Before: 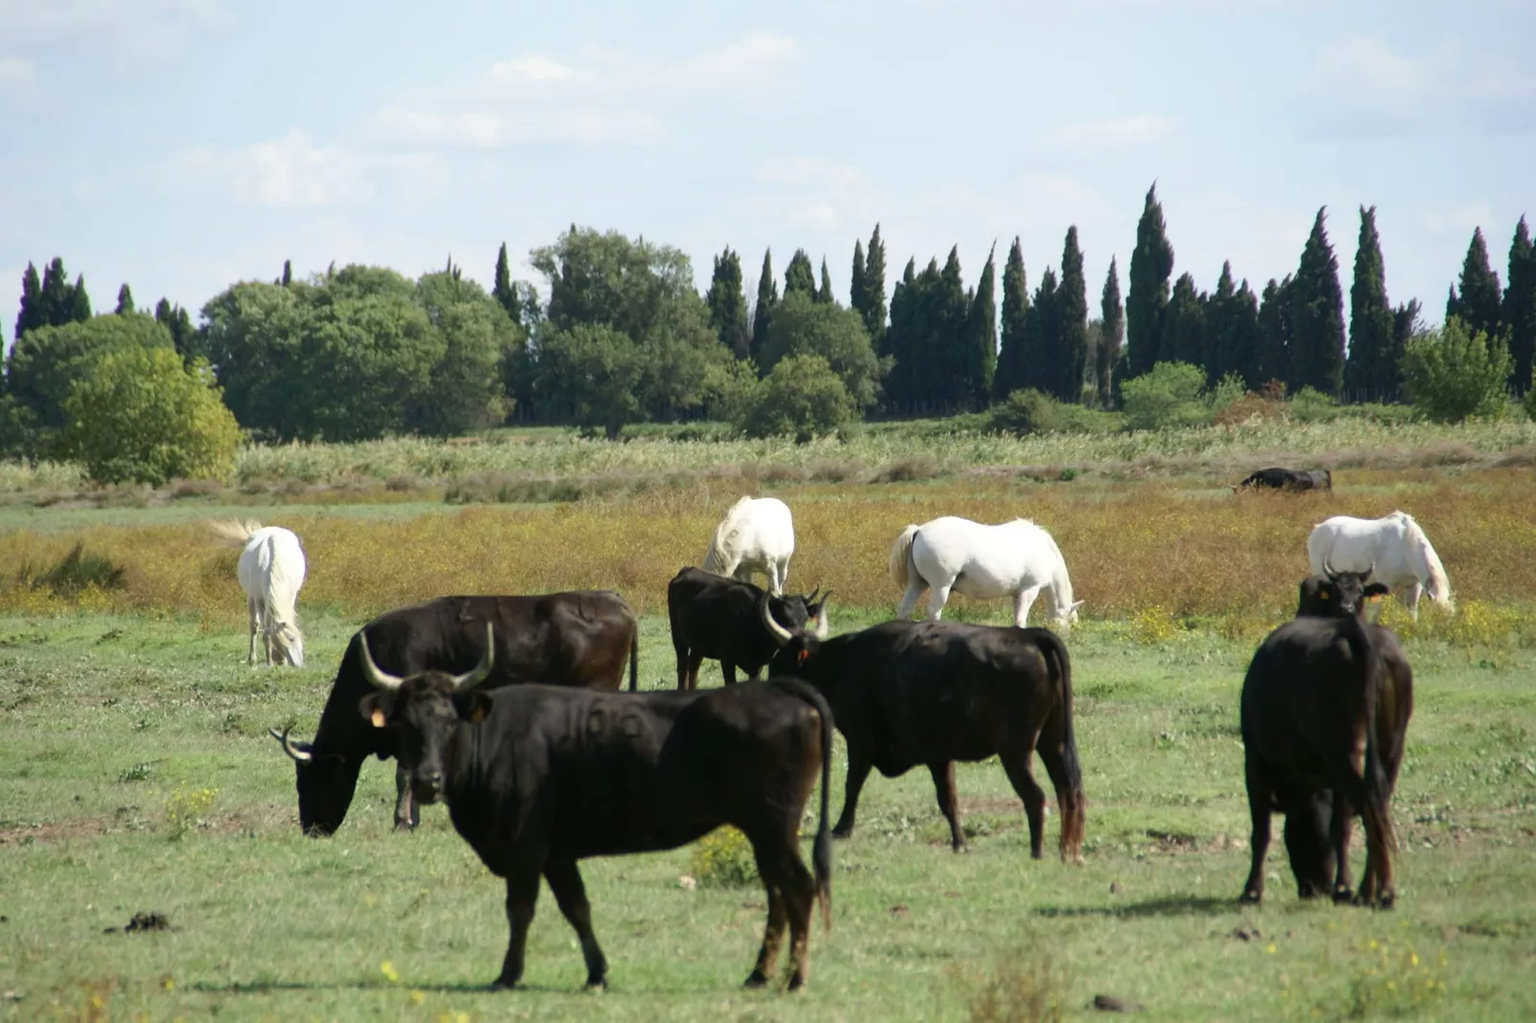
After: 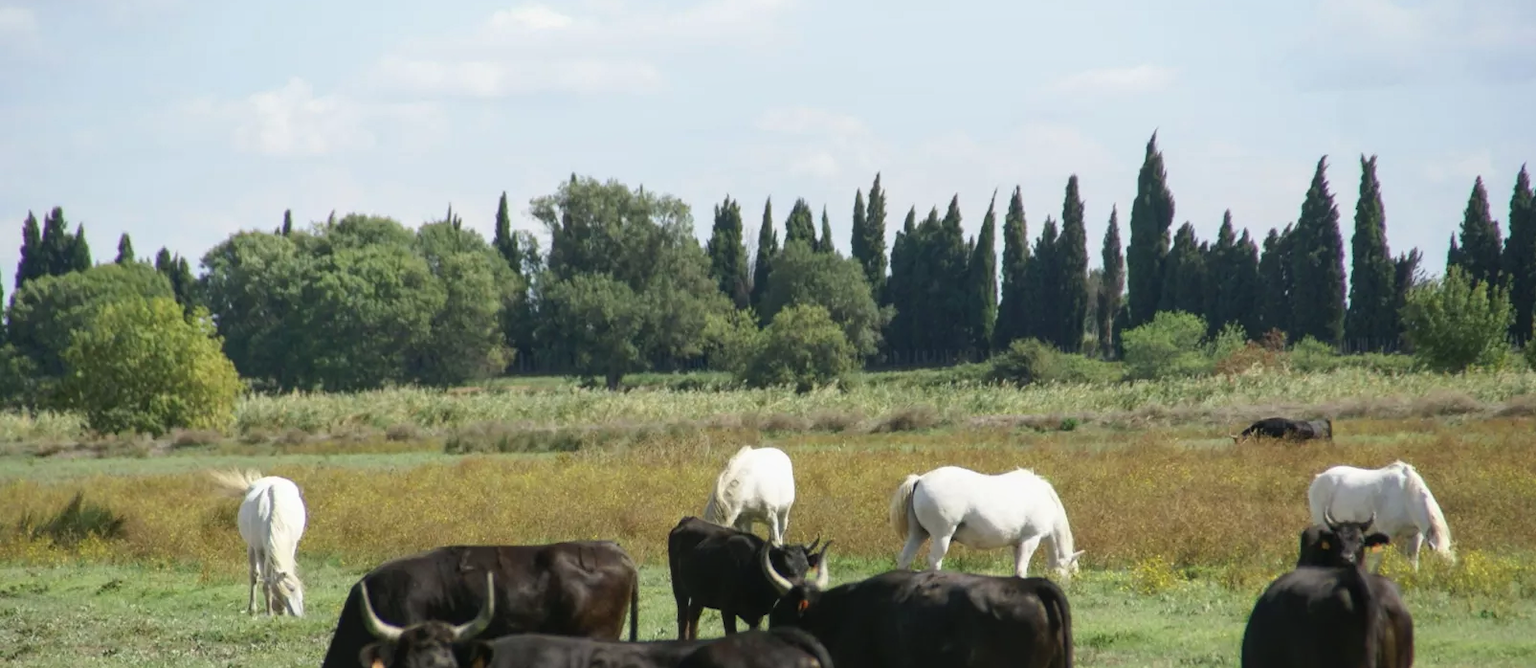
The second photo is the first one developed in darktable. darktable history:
crop and rotate: top 4.969%, bottom 29.694%
local contrast: detail 110%
